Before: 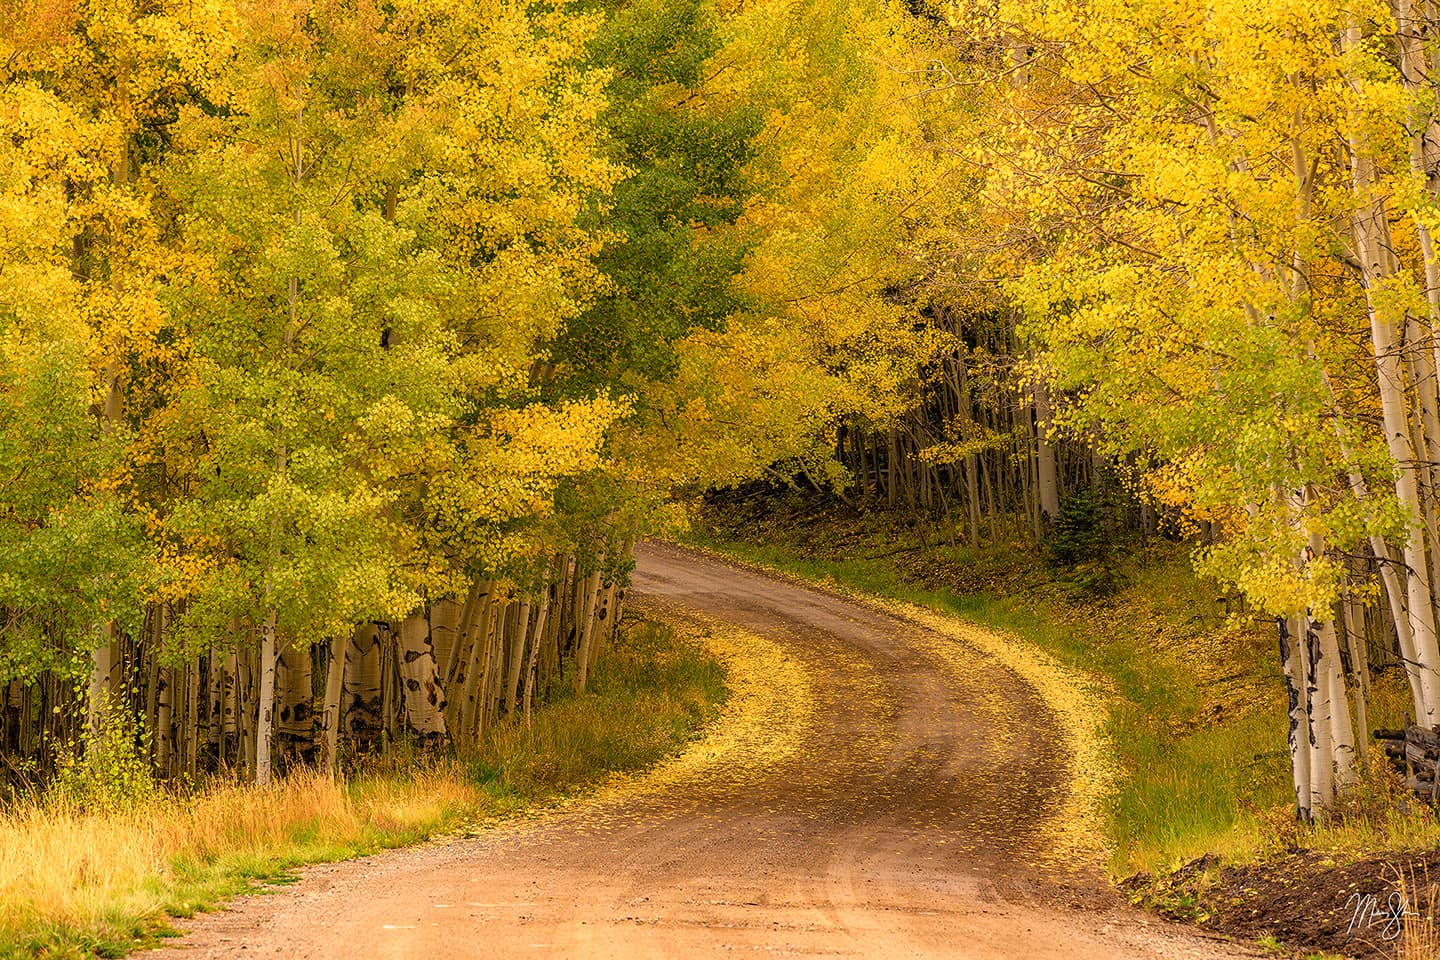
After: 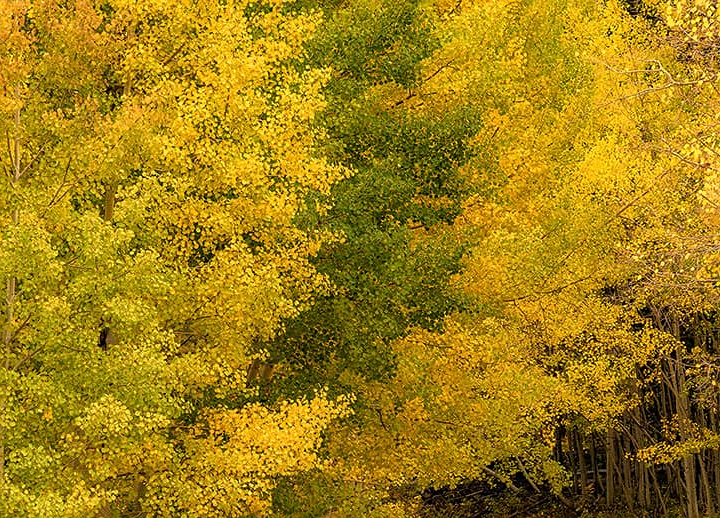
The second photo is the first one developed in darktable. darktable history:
crop: left 19.646%, right 30.288%, bottom 45.951%
sharpen: amount 0.206
